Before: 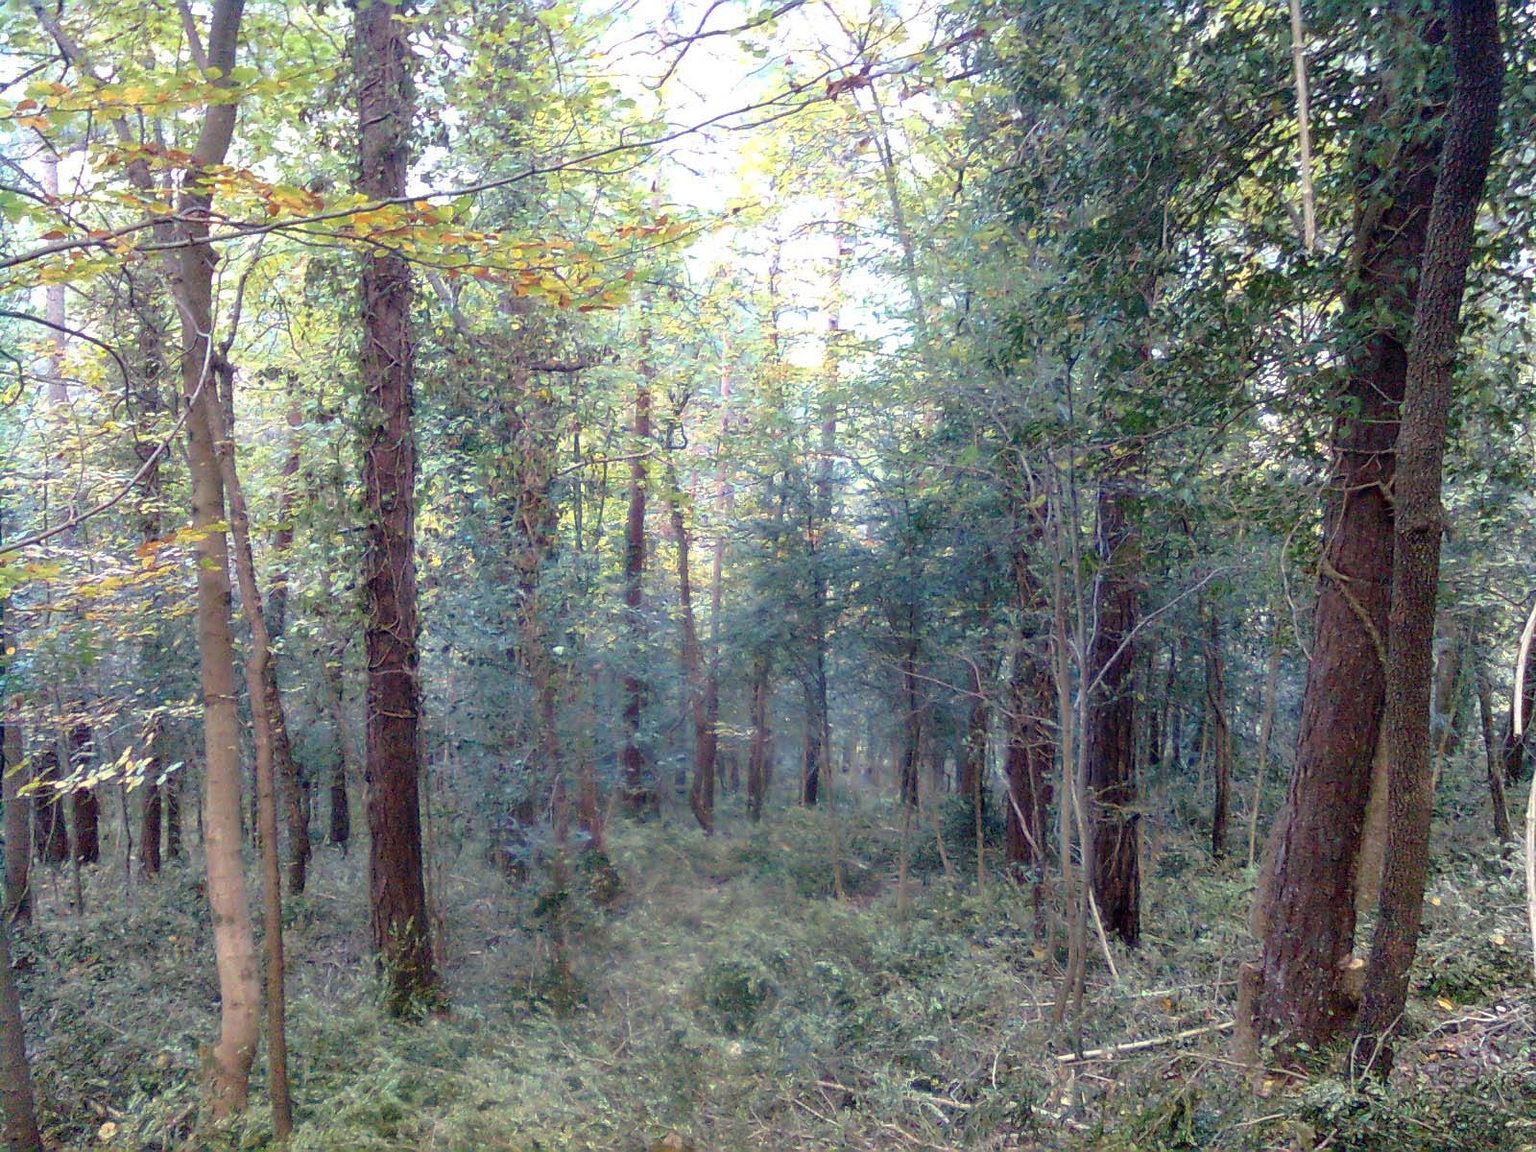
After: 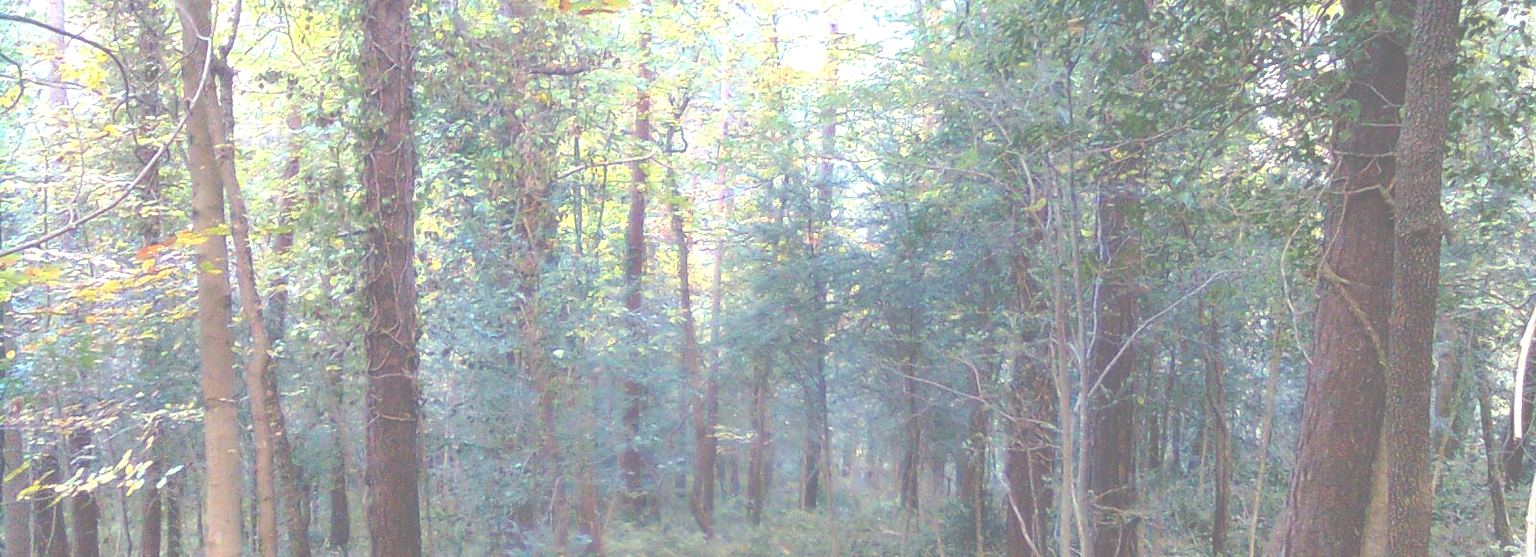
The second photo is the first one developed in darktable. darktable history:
exposure: black level correction -0.085, compensate exposure bias true, compensate highlight preservation false
contrast brightness saturation: contrast -0.098, brightness 0.046, saturation 0.081
crop and rotate: top 25.787%, bottom 25.764%
tone equalizer: -8 EV -0.716 EV, -7 EV -0.685 EV, -6 EV -0.624 EV, -5 EV -0.388 EV, -3 EV 0.381 EV, -2 EV 0.6 EV, -1 EV 0.677 EV, +0 EV 0.754 EV
